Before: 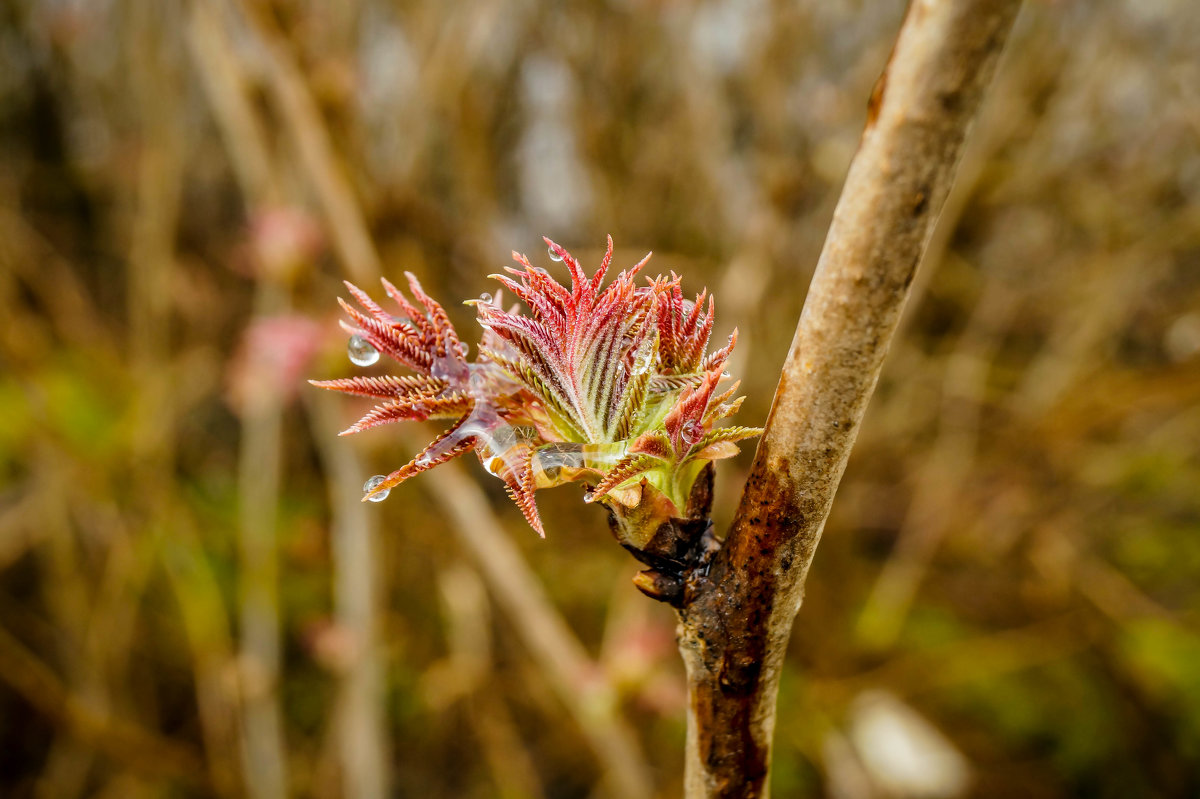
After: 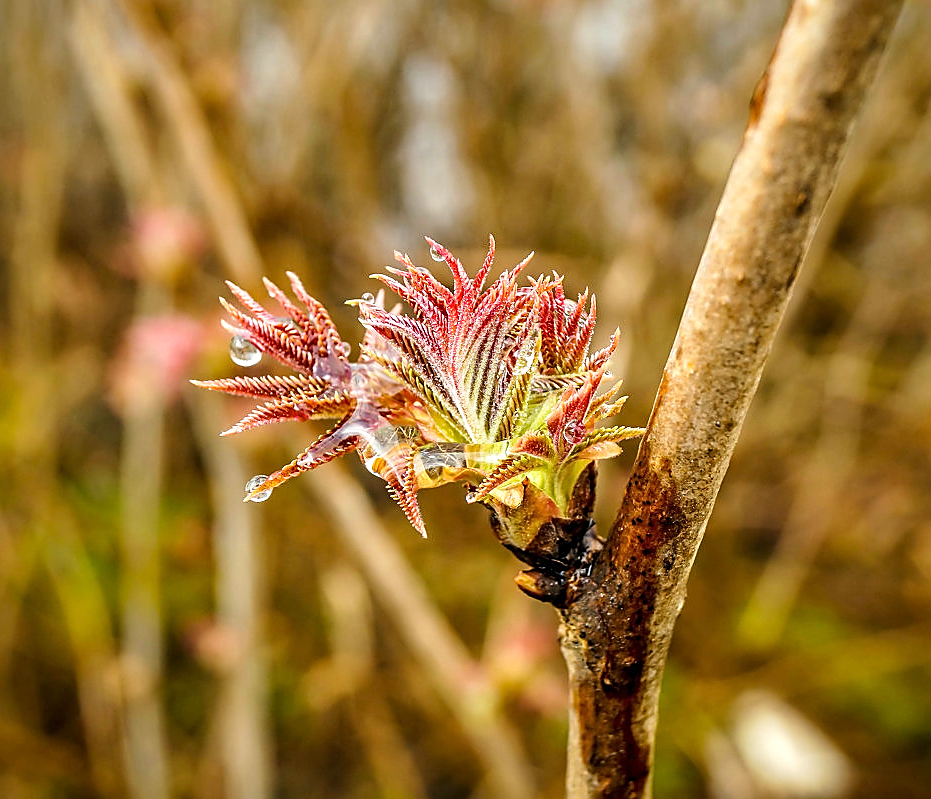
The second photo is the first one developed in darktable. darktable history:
exposure: exposure 0.488 EV, compensate highlight preservation false
crop: left 9.878%, right 12.476%
sharpen: radius 1.386, amount 1.266, threshold 0.603
